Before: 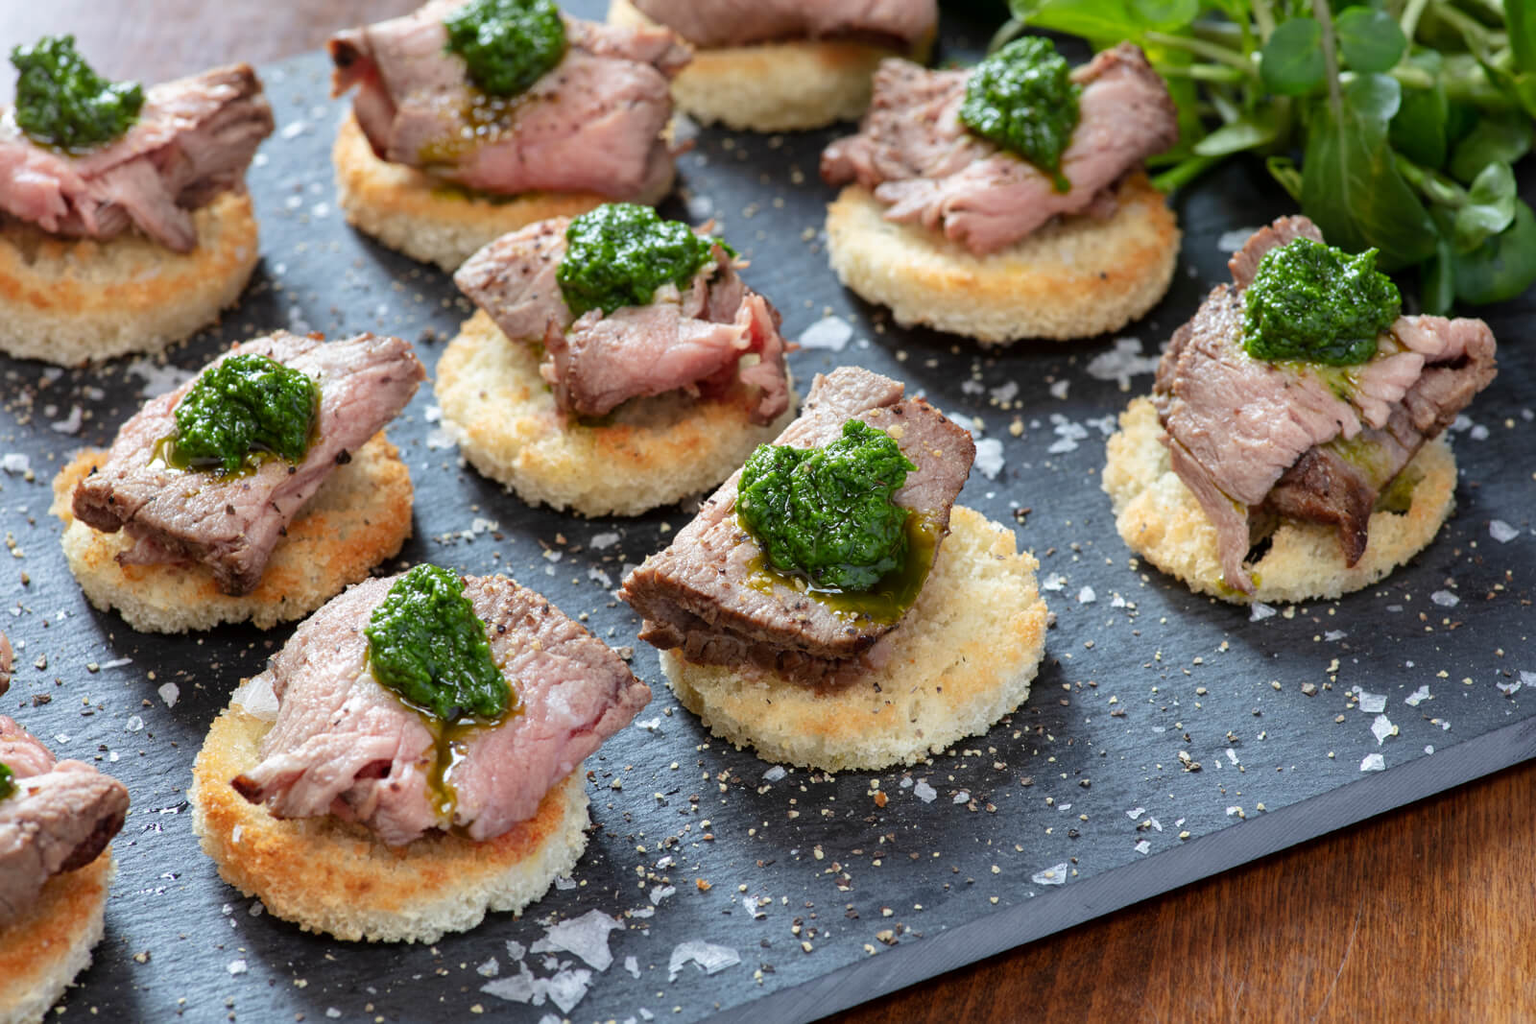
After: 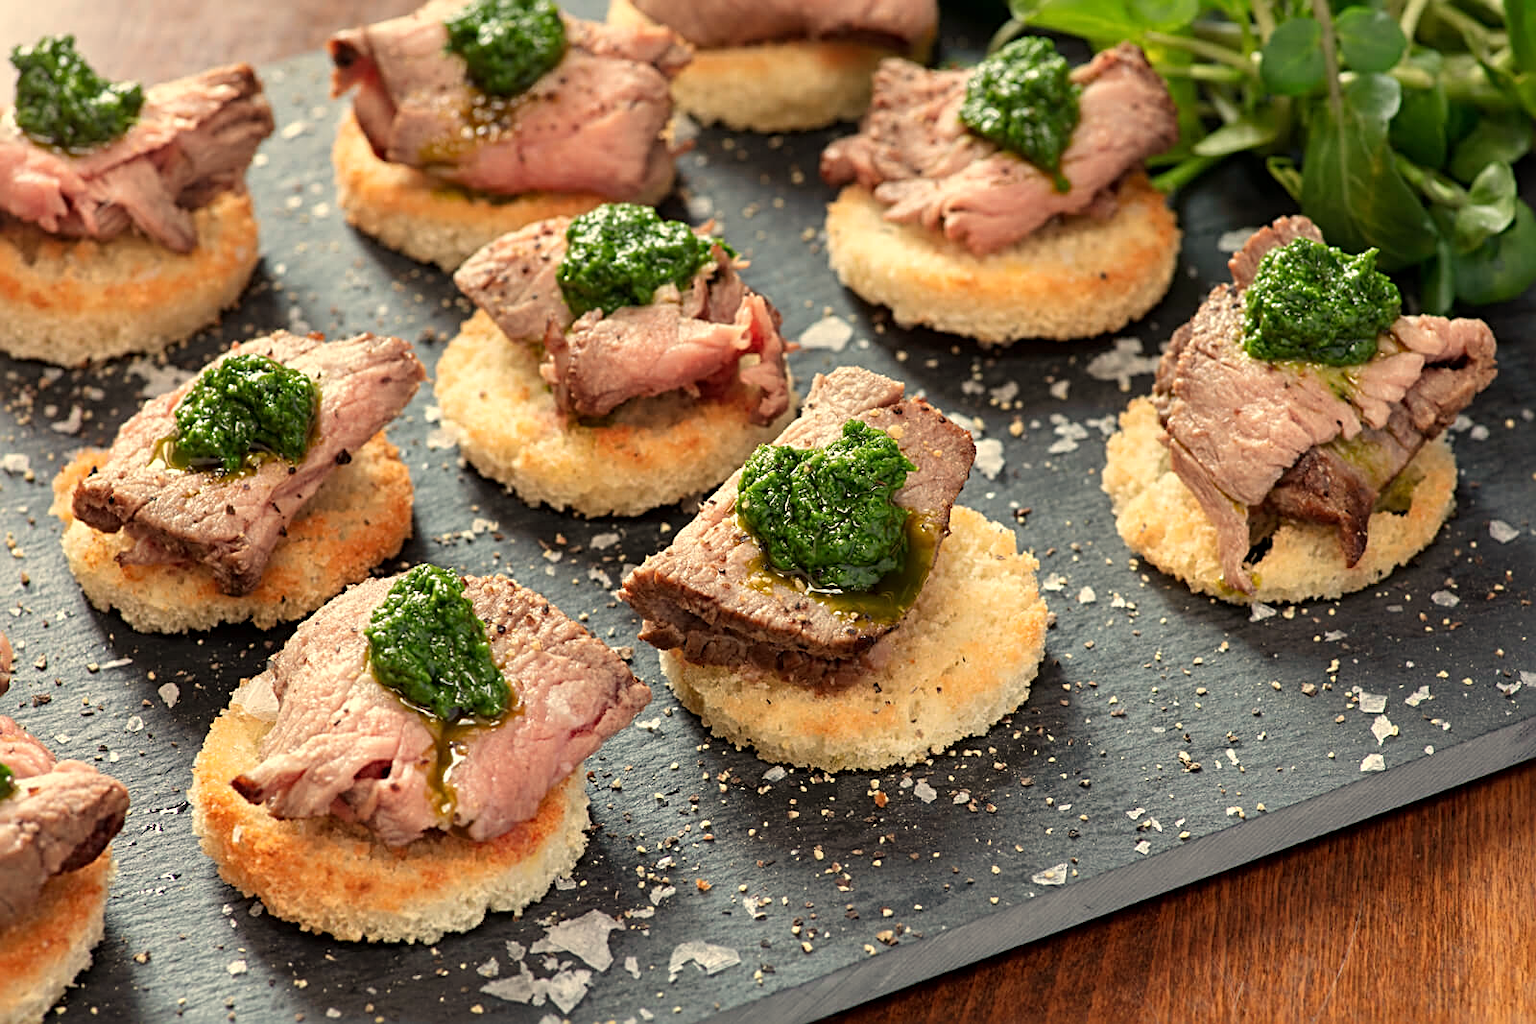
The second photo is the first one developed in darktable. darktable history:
sharpen: radius 3.119
white balance: red 1.138, green 0.996, blue 0.812
